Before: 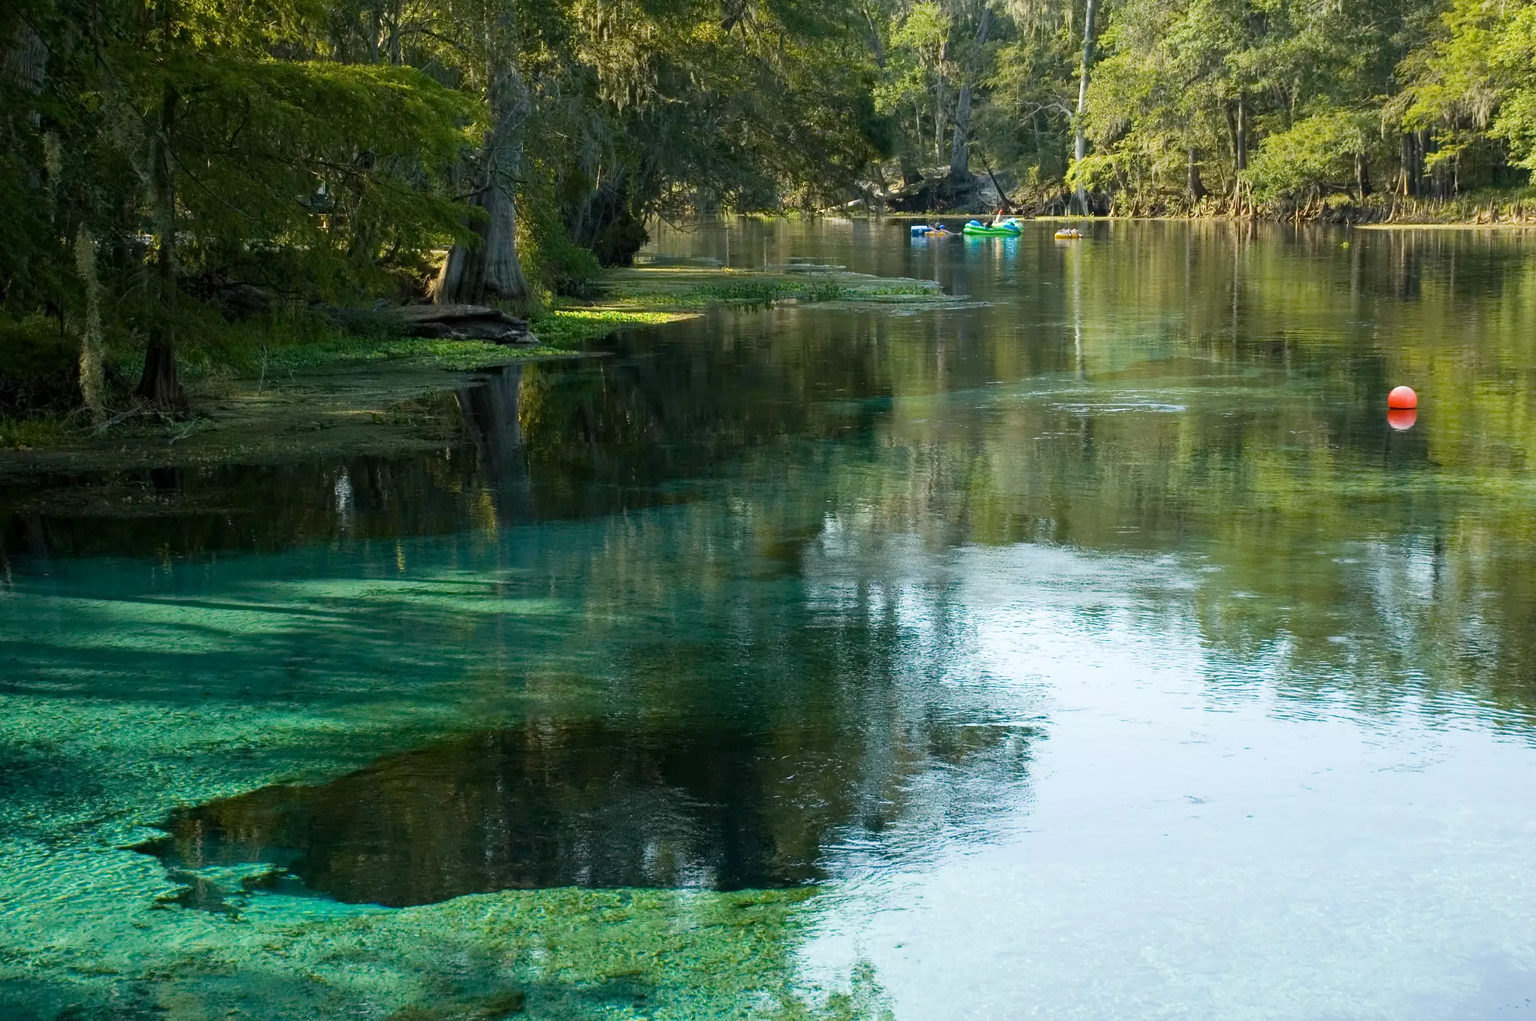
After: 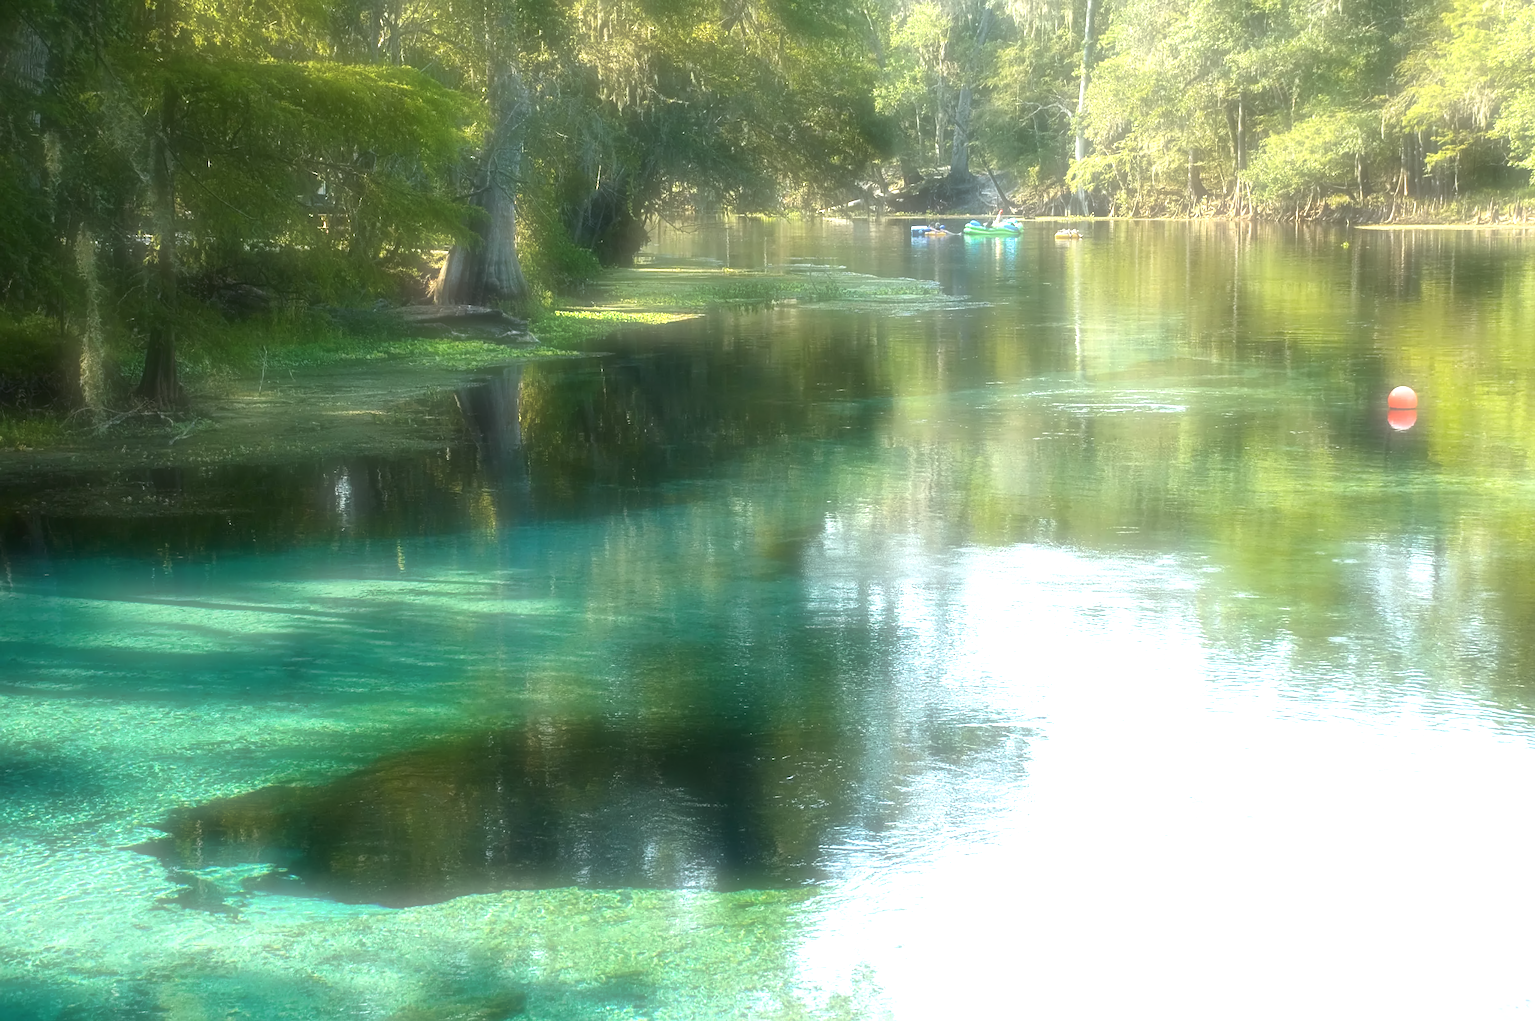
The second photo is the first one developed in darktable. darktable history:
soften: on, module defaults
exposure: black level correction 0, exposure 1.45 EV, compensate exposure bias true, compensate highlight preservation false
sharpen: radius 1.559, amount 0.373, threshold 1.271
